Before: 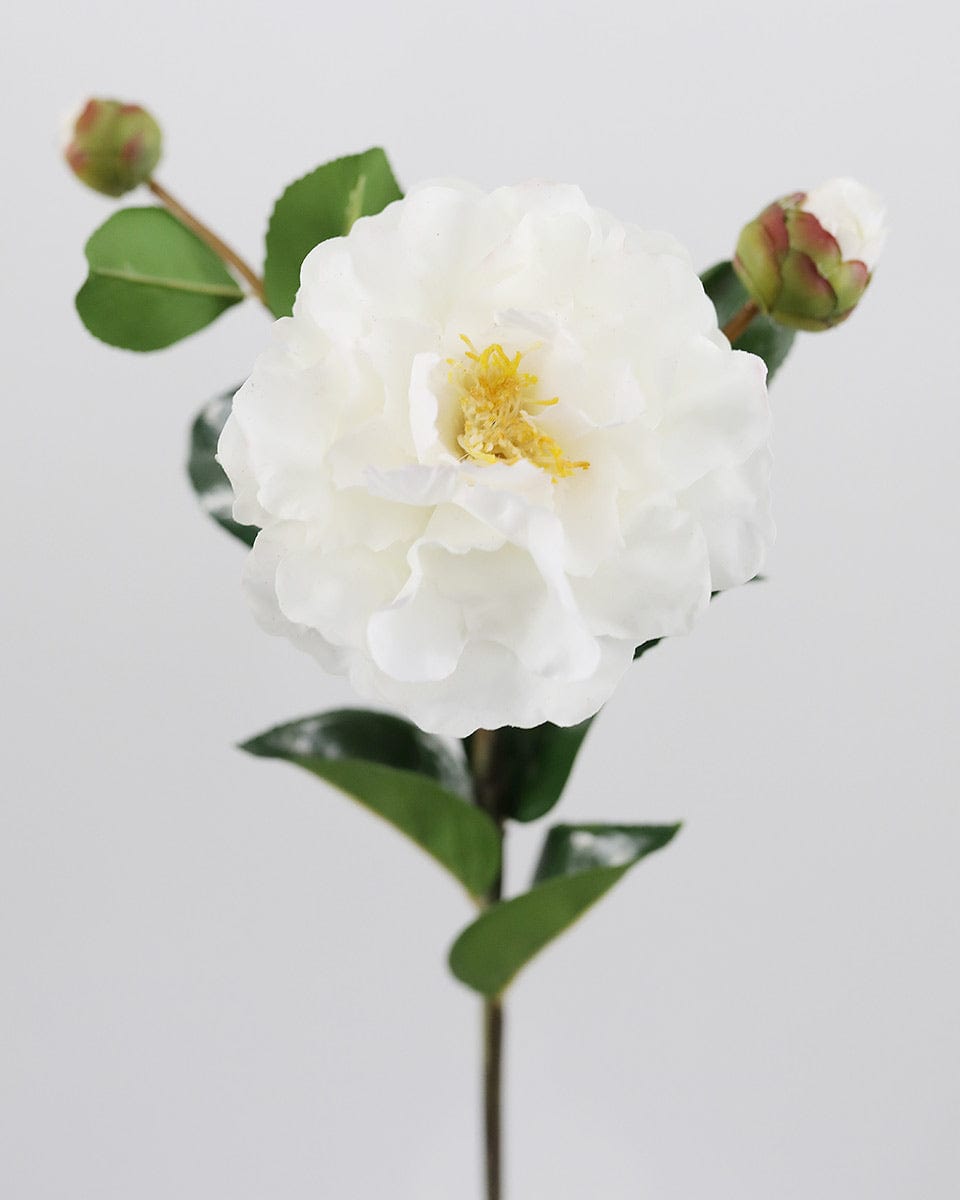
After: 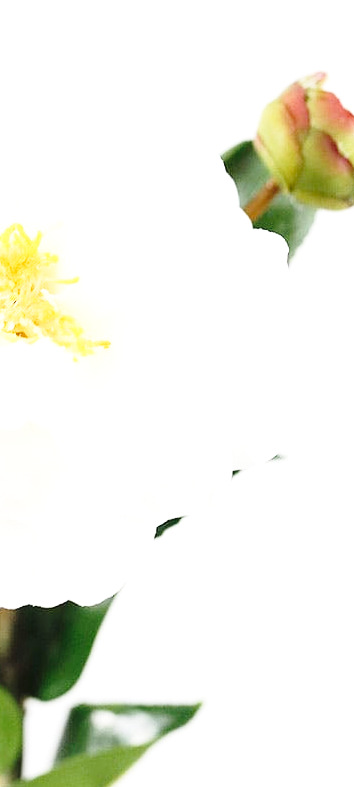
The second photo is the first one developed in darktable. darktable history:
crop and rotate: left 49.936%, top 10.094%, right 13.136%, bottom 24.256%
exposure: black level correction 0, exposure 0.7 EV, compensate exposure bias true, compensate highlight preservation false
base curve: curves: ch0 [(0, 0) (0.028, 0.03) (0.121, 0.232) (0.46, 0.748) (0.859, 0.968) (1, 1)], preserve colors none
